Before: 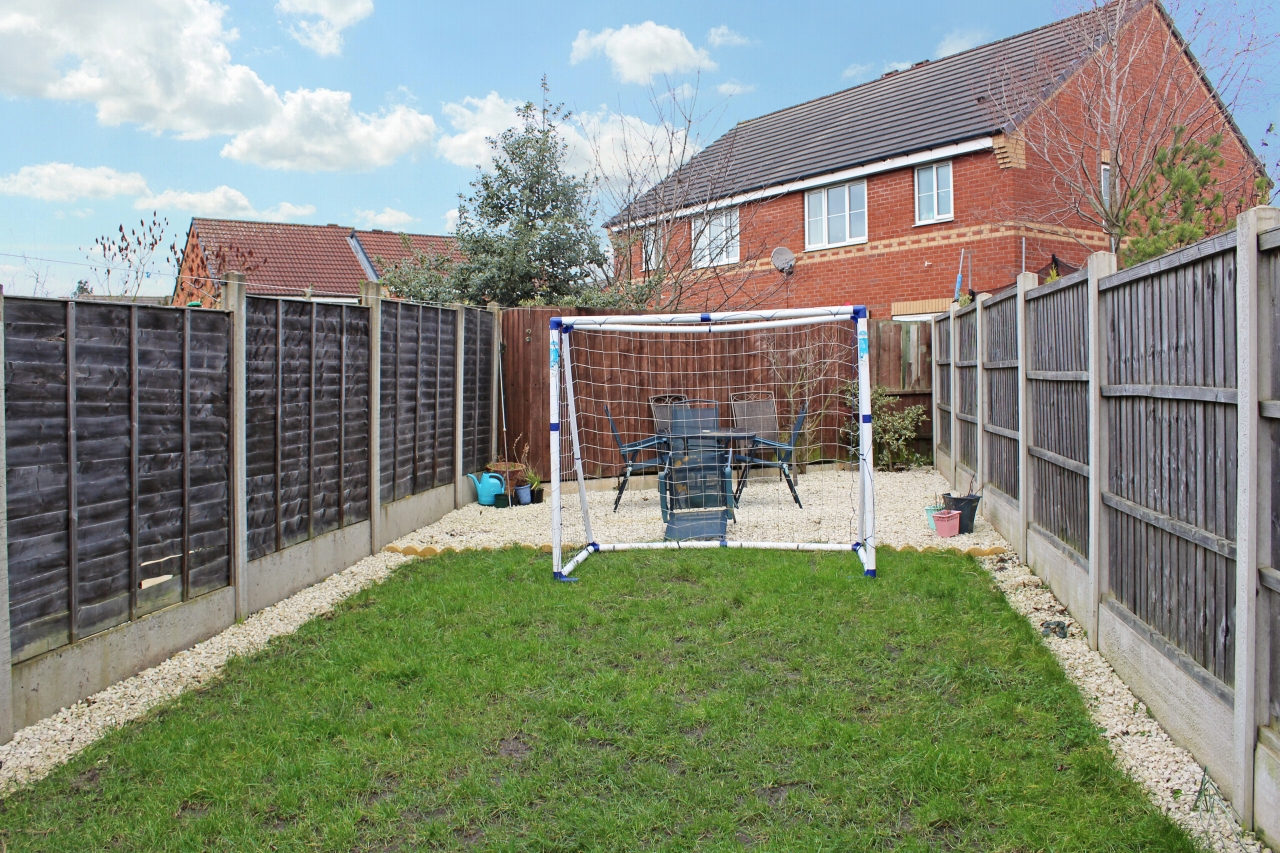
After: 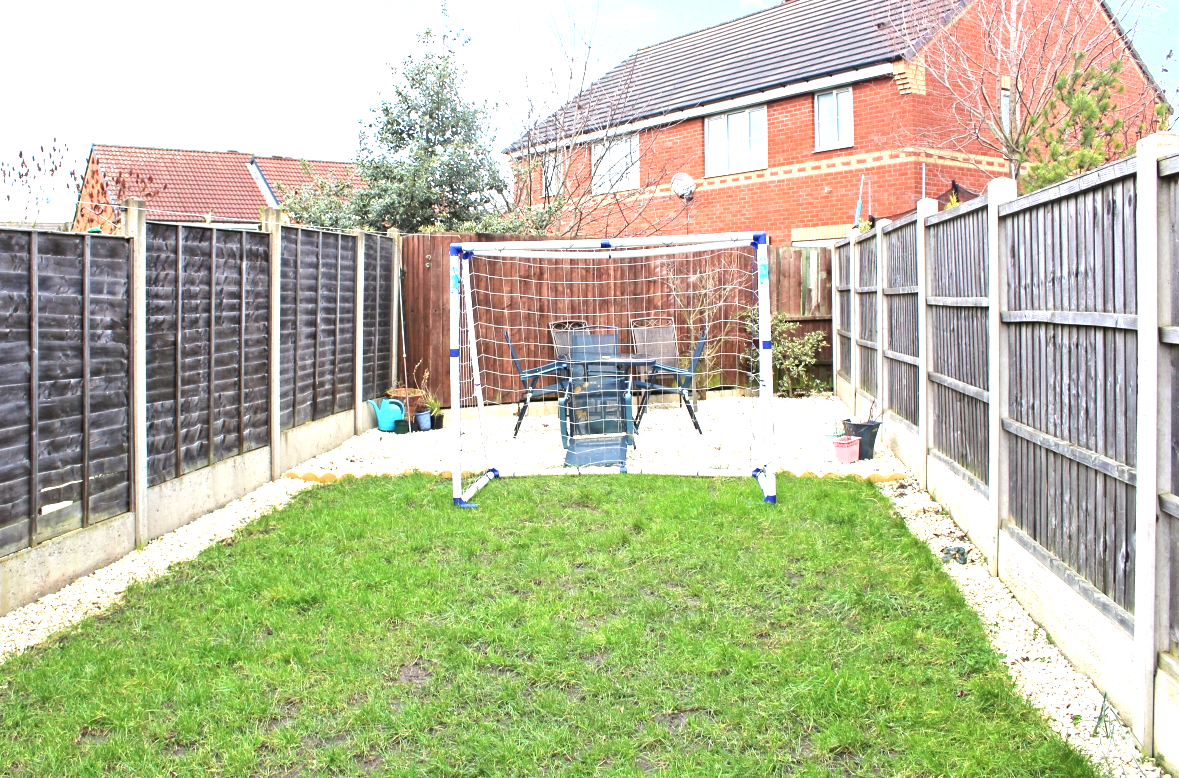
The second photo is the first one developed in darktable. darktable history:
exposure: black level correction 0, exposure 1.385 EV, compensate exposure bias true, compensate highlight preservation false
crop and rotate: left 7.826%, top 8.784%
